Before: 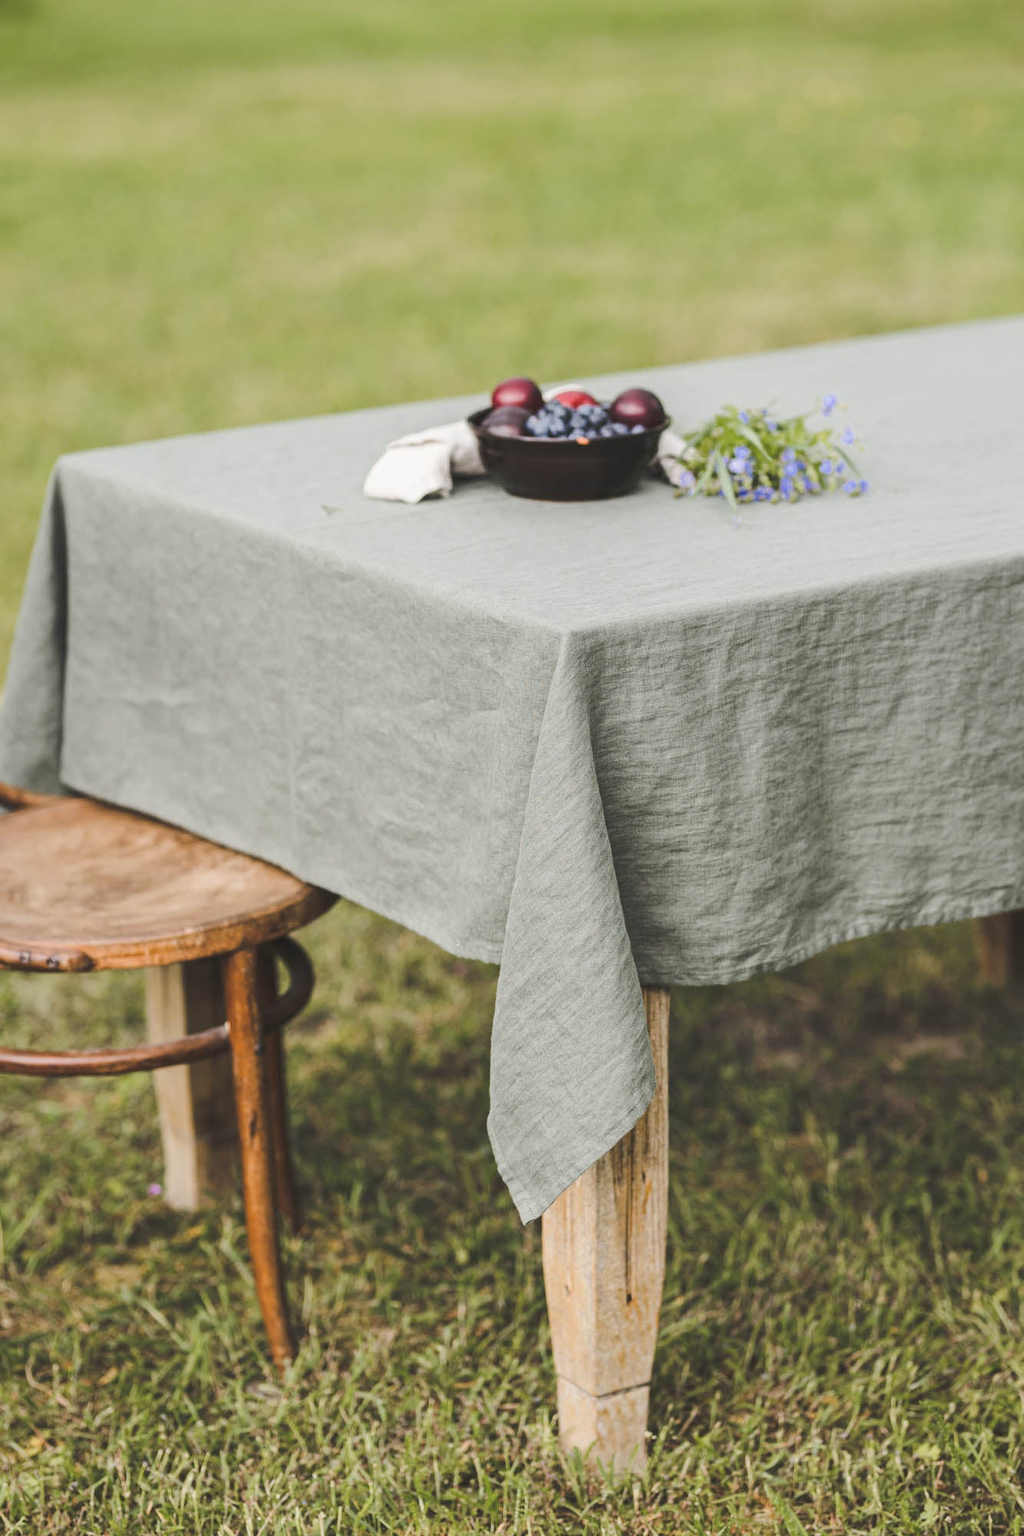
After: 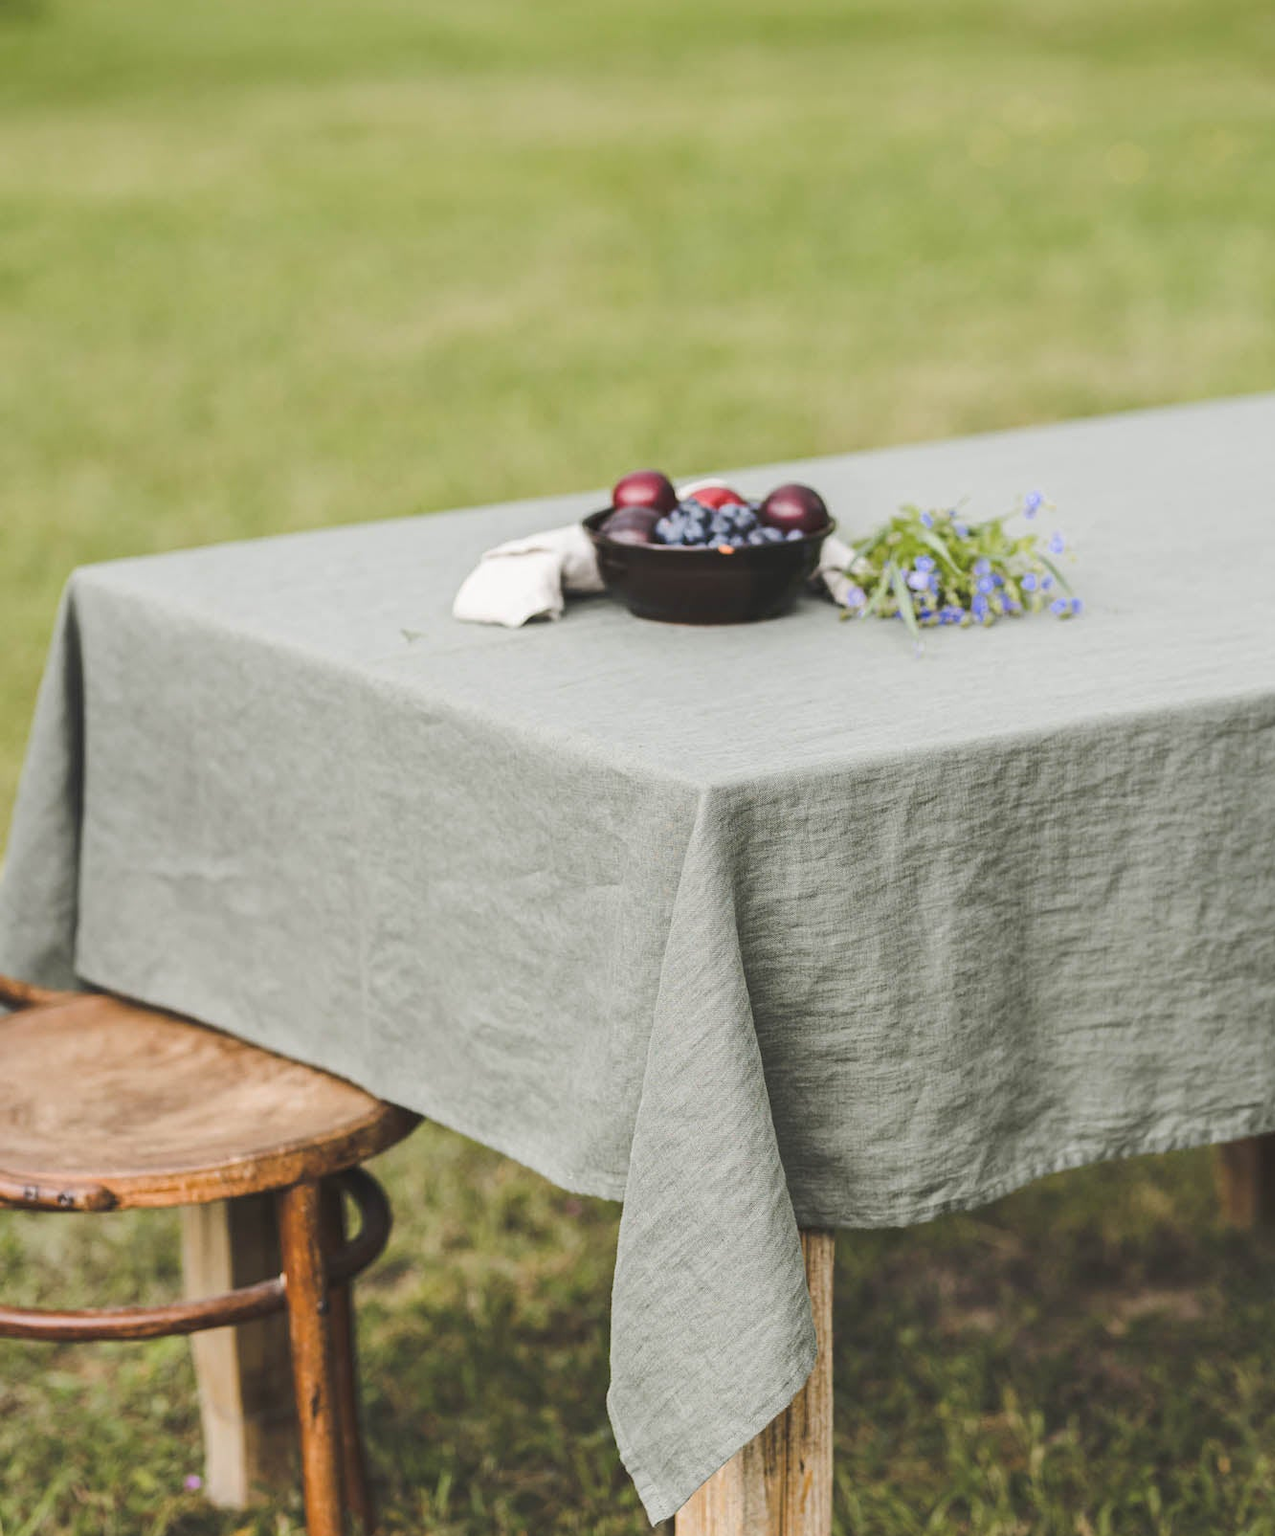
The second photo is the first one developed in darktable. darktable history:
crop: bottom 19.7%
